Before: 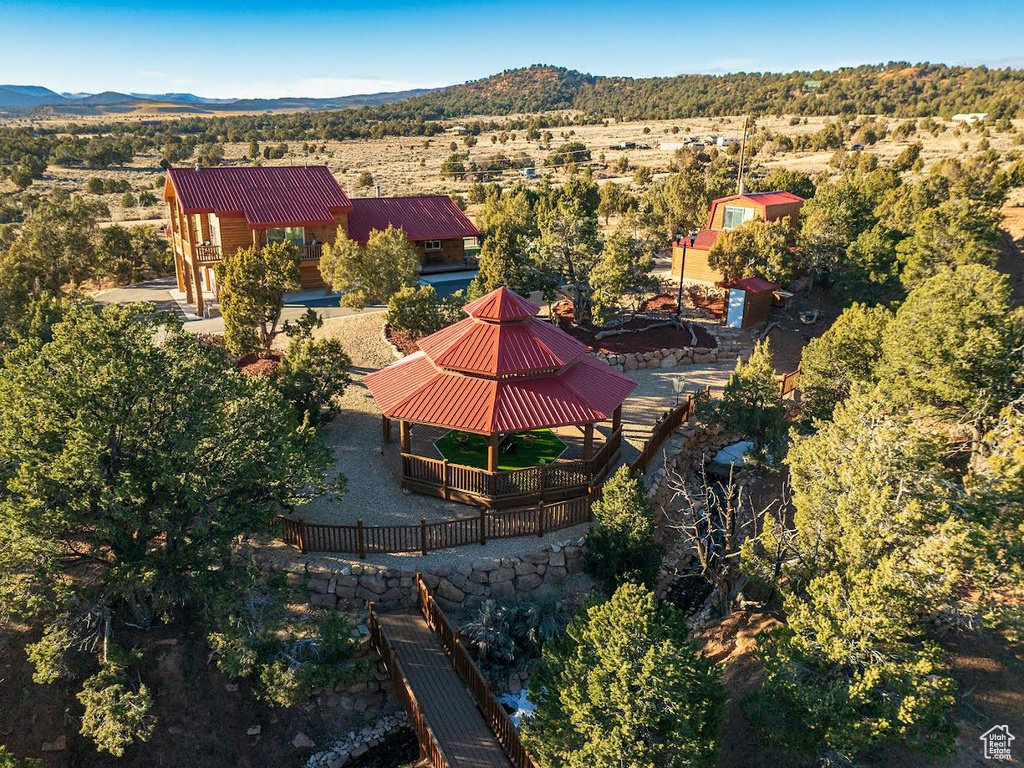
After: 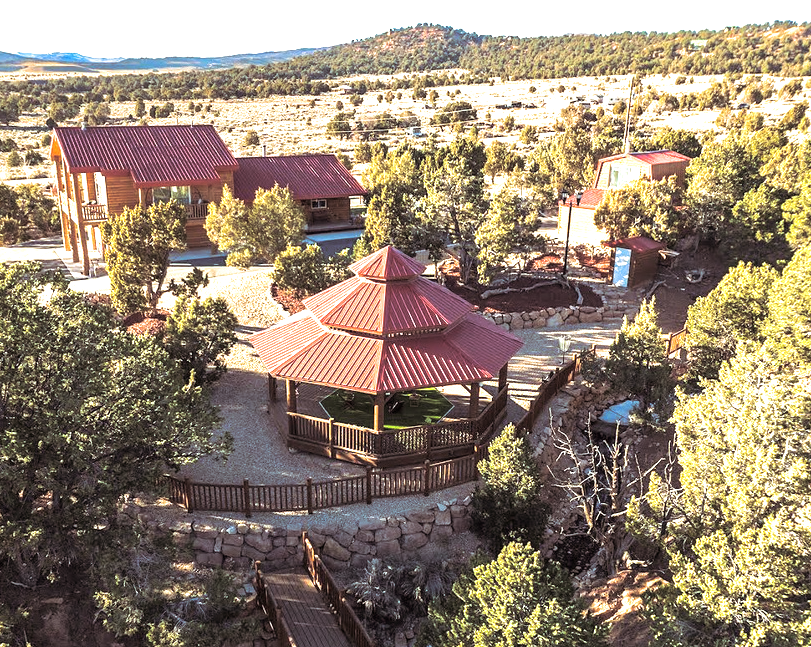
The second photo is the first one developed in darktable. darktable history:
exposure: black level correction 0, exposure 1.1 EV, compensate exposure bias true, compensate highlight preservation false
crop: left 11.225%, top 5.381%, right 9.565%, bottom 10.314%
split-toning: shadows › saturation 0.24, highlights › hue 54°, highlights › saturation 0.24
